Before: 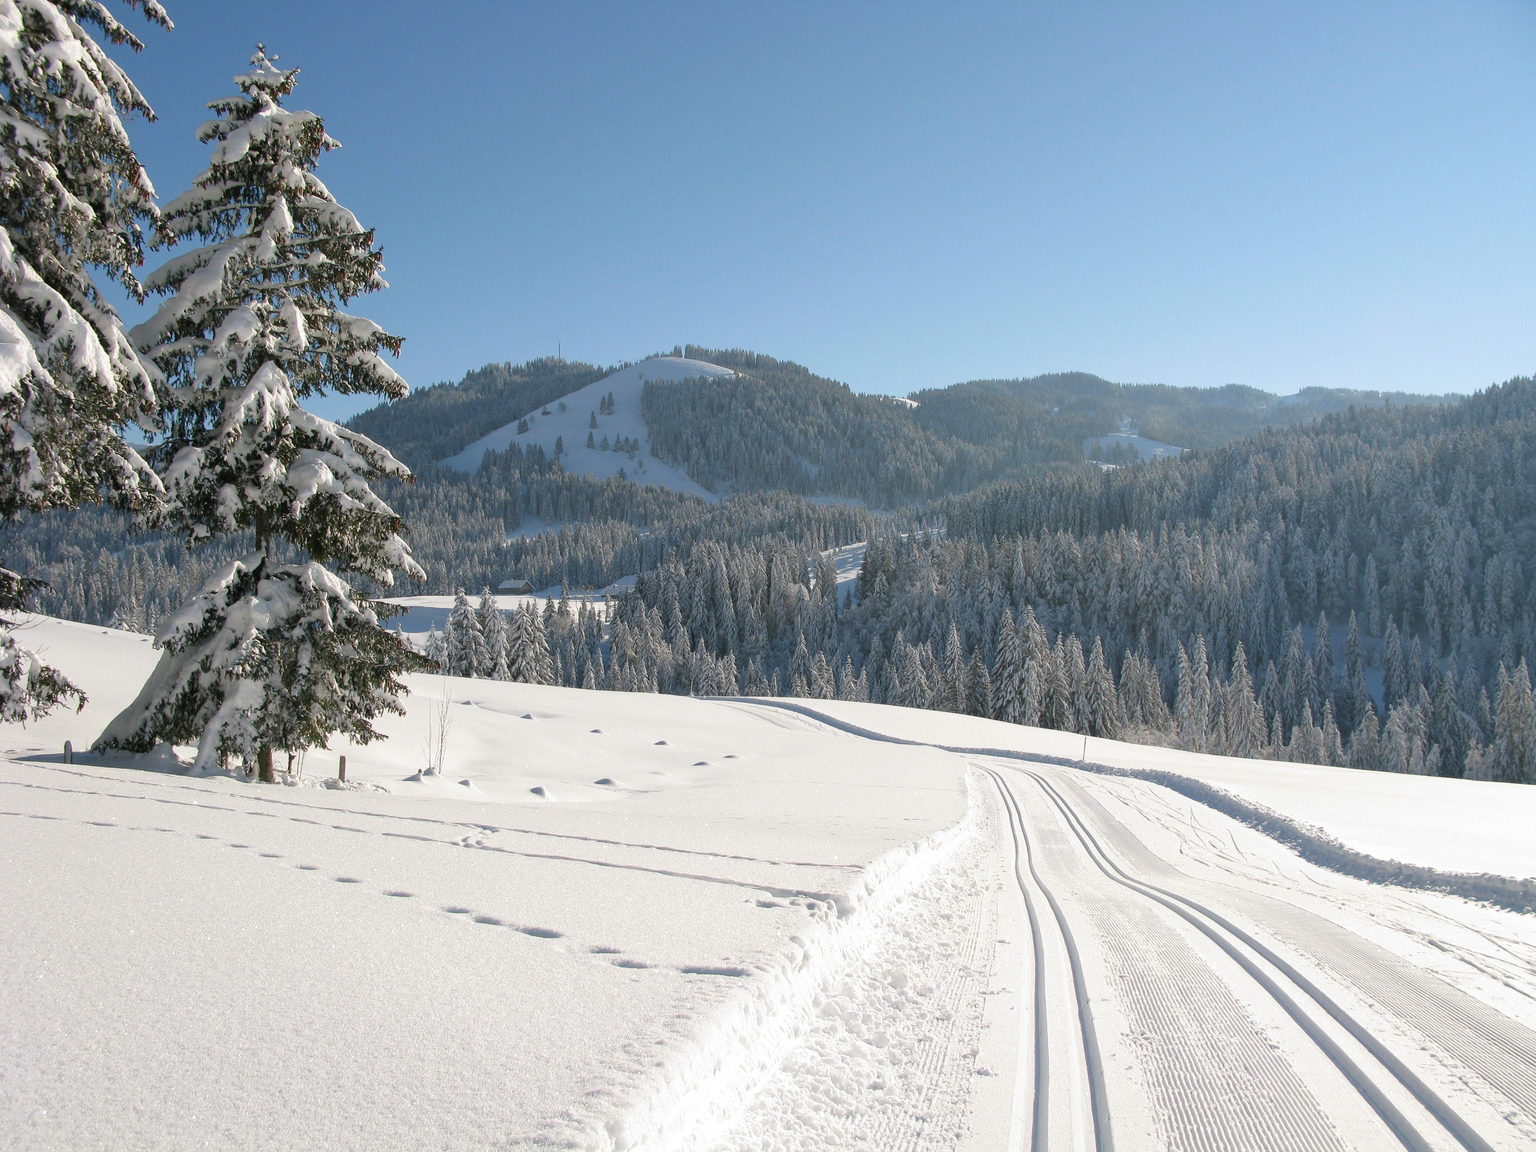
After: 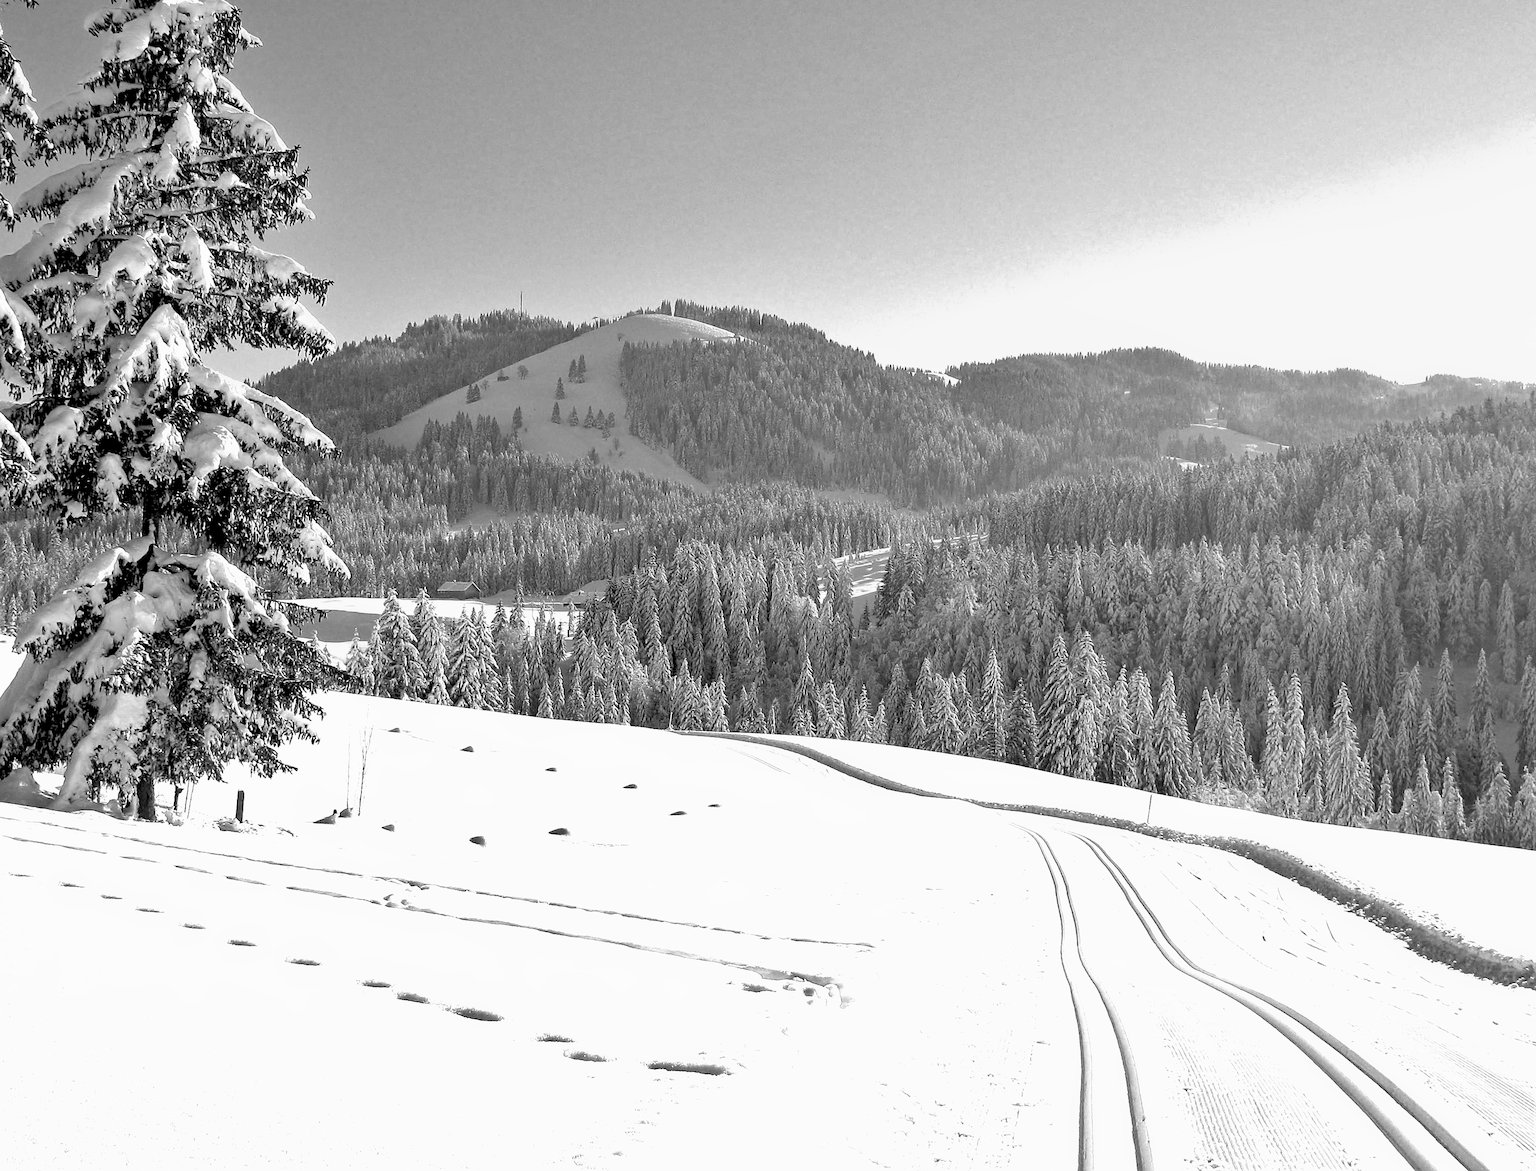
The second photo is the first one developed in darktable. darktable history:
color balance rgb: linear chroma grading › global chroma 42%, perceptual saturation grading › global saturation 42%, perceptual brilliance grading › global brilliance 25%, global vibrance 33%
rgb levels: levels [[0.029, 0.461, 0.922], [0, 0.5, 1], [0, 0.5, 1]]
monochrome: a -6.99, b 35.61, size 1.4
sharpen: on, module defaults
rotate and perspective: rotation 1.72°, automatic cropping off
crop and rotate: left 10.071%, top 10.071%, right 10.02%, bottom 10.02%
color contrast: blue-yellow contrast 0.62
shadows and highlights: low approximation 0.01, soften with gaussian
